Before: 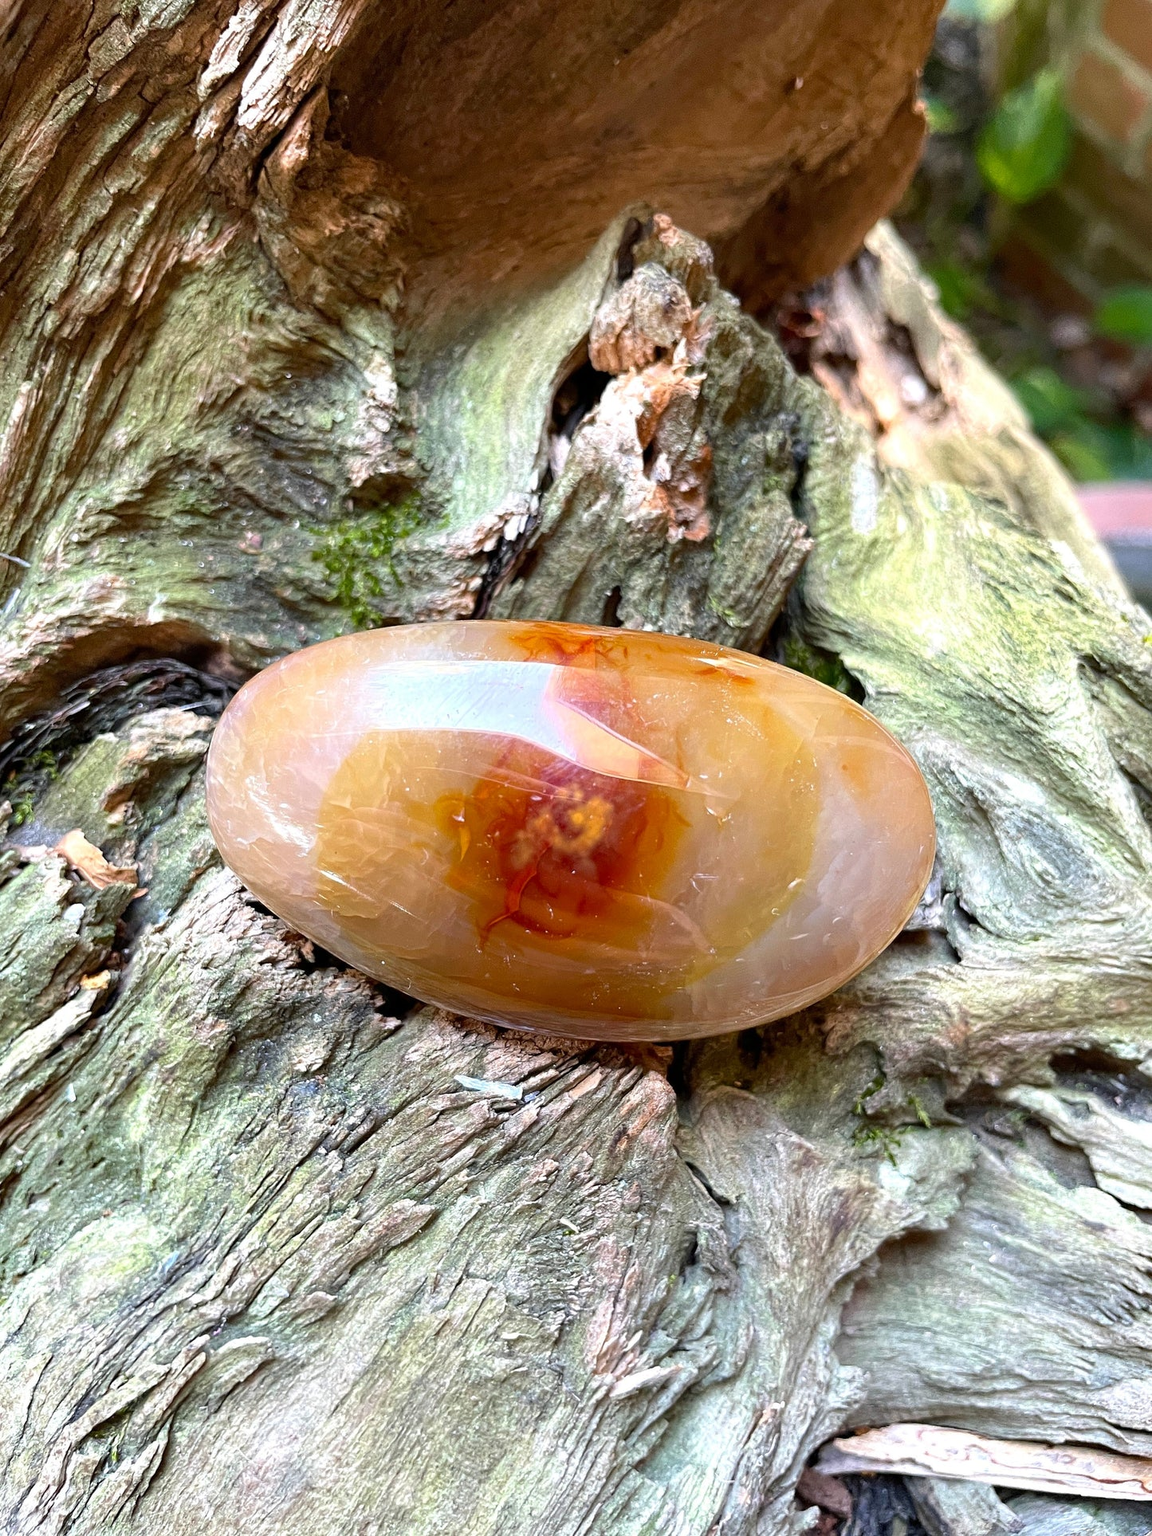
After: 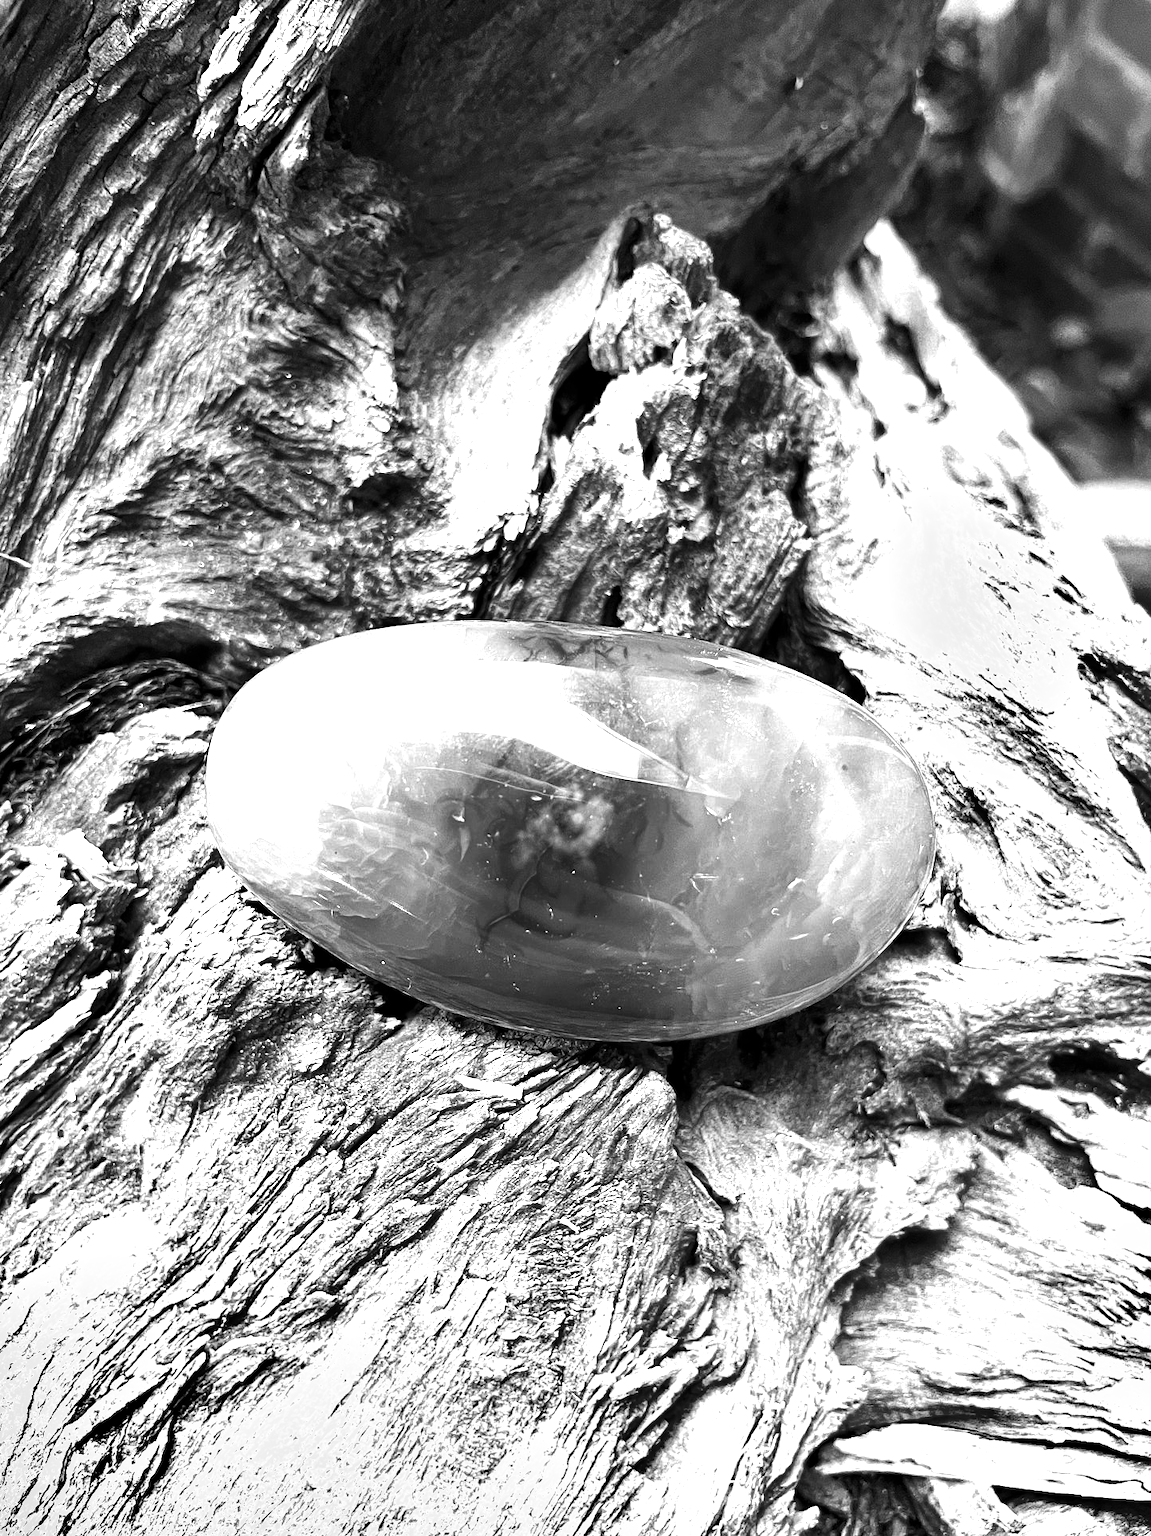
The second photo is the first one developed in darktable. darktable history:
exposure: exposure 1.093 EV, compensate highlight preservation false
contrast brightness saturation: contrast 0.129, brightness -0.24, saturation 0.142
shadows and highlights: low approximation 0.01, soften with gaussian
color calibration: output gray [0.28, 0.41, 0.31, 0], illuminant as shot in camera, x 0.359, y 0.362, temperature 4593.43 K
